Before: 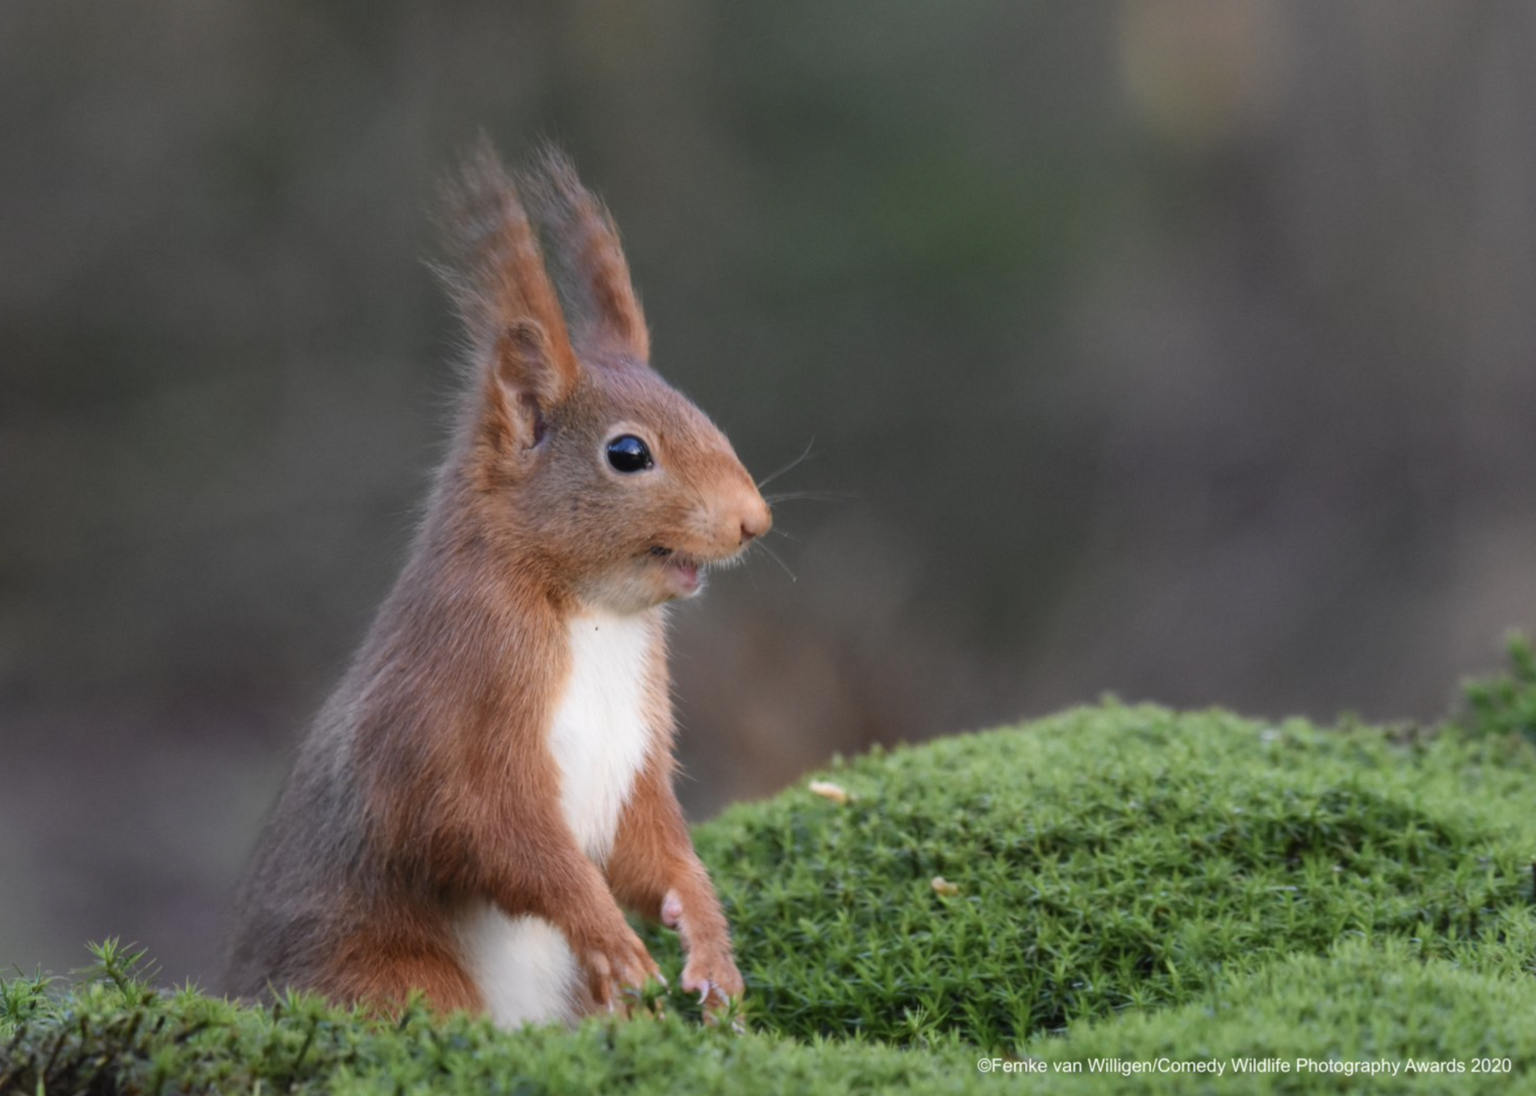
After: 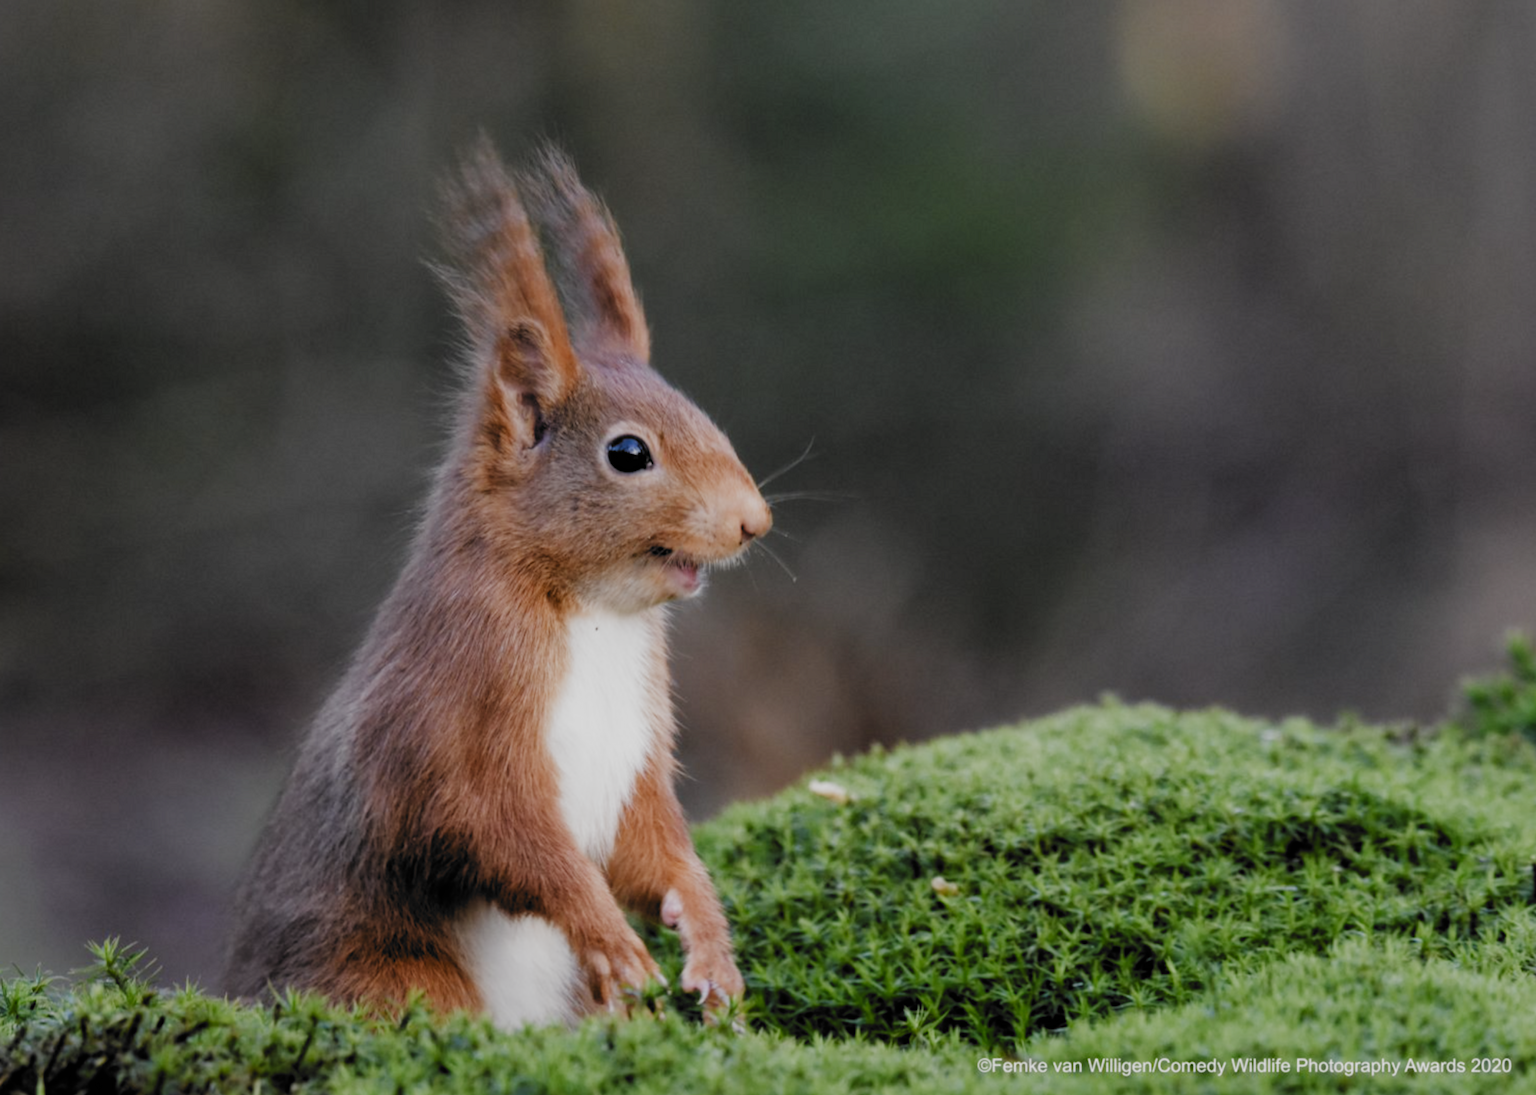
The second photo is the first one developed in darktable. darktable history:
filmic rgb: black relative exposure -5.01 EV, white relative exposure 3.97 EV, hardness 2.9, contrast 1.19, highlights saturation mix -29.75%, add noise in highlights 0.001, preserve chrominance no, color science v3 (2019), use custom middle-gray values true, contrast in highlights soft
